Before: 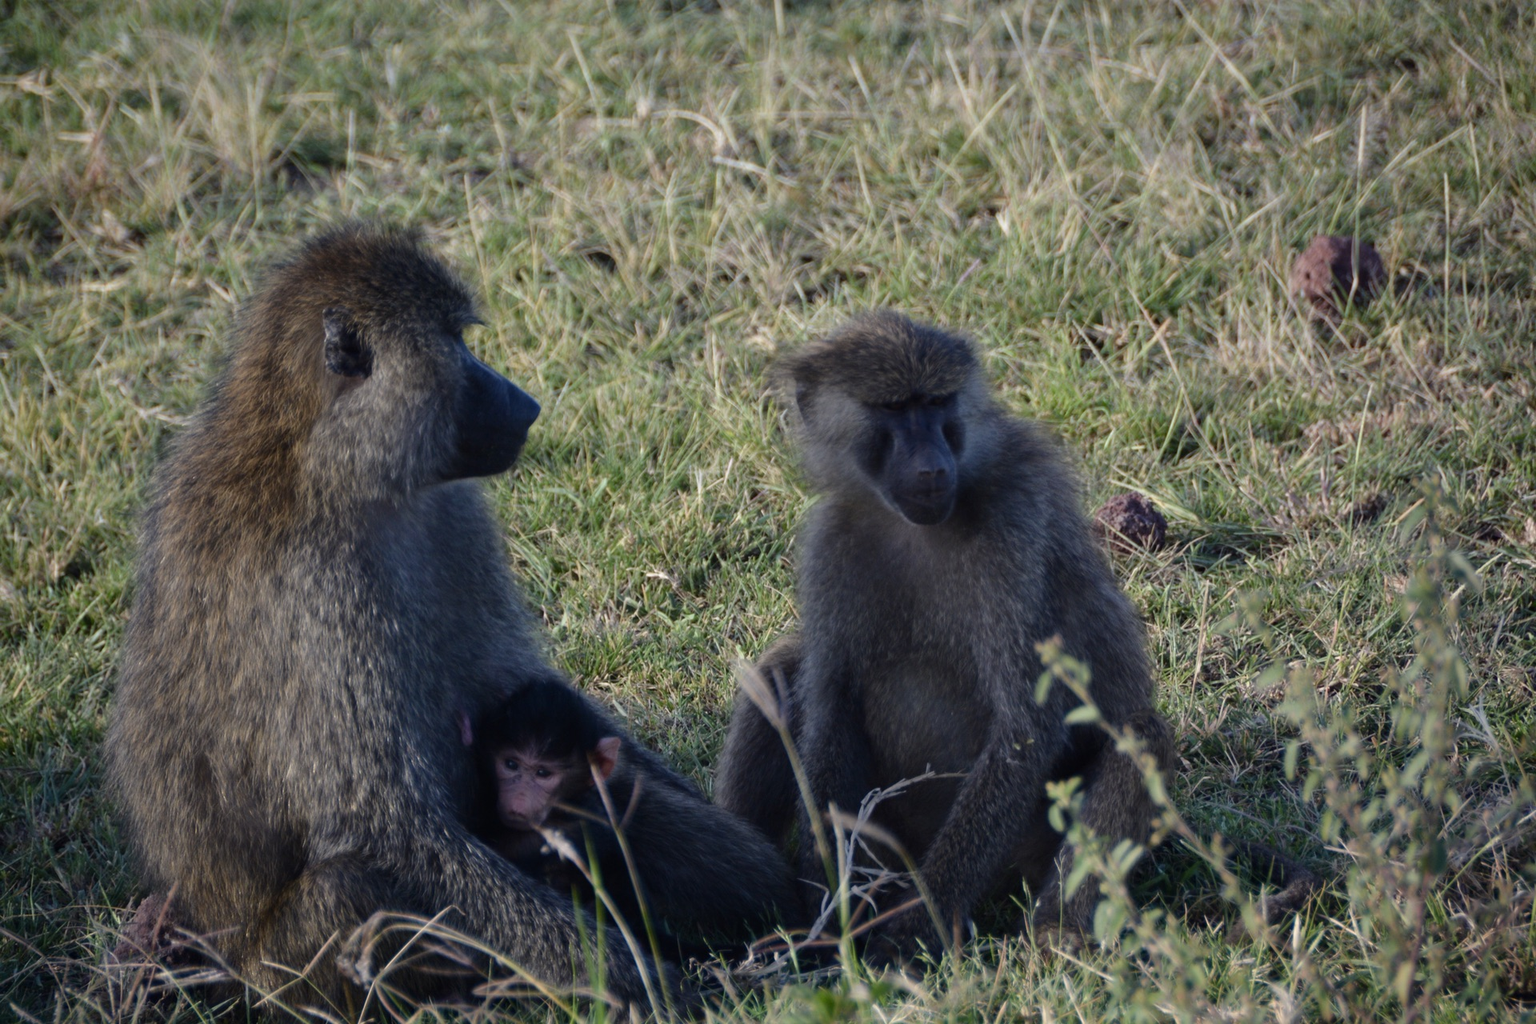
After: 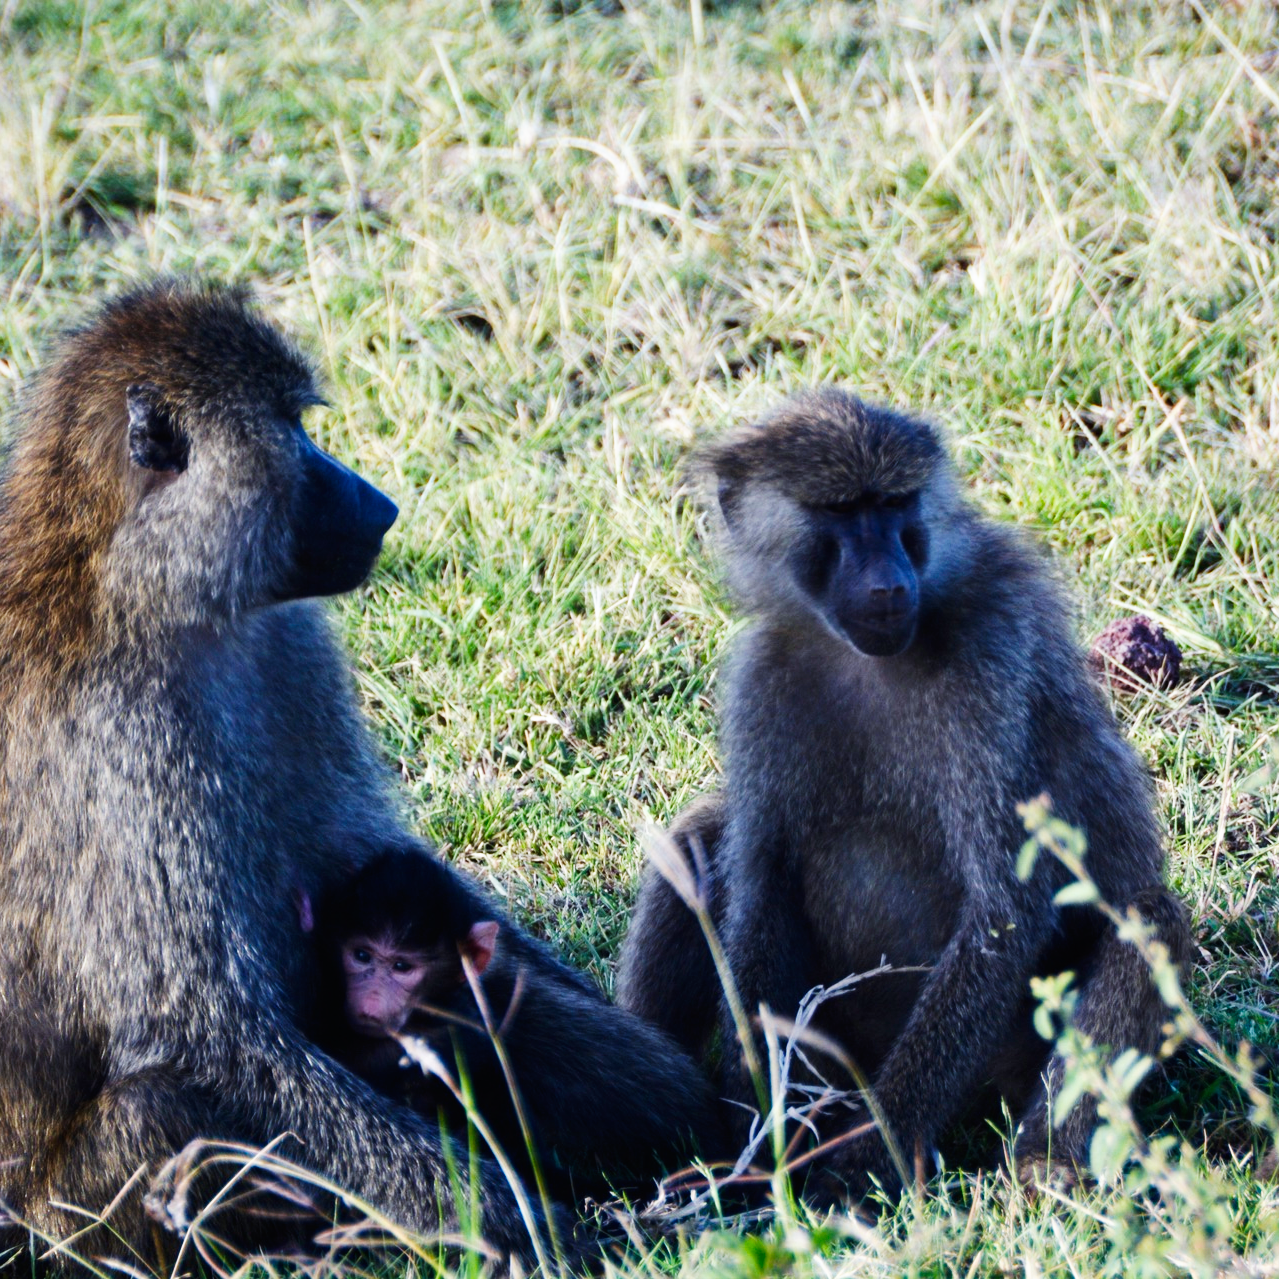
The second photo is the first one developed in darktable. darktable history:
crop and rotate: left 14.436%, right 18.898%
white balance: red 0.967, blue 1.049
base curve: curves: ch0 [(0, 0) (0.007, 0.004) (0.027, 0.03) (0.046, 0.07) (0.207, 0.54) (0.442, 0.872) (0.673, 0.972) (1, 1)], preserve colors none
